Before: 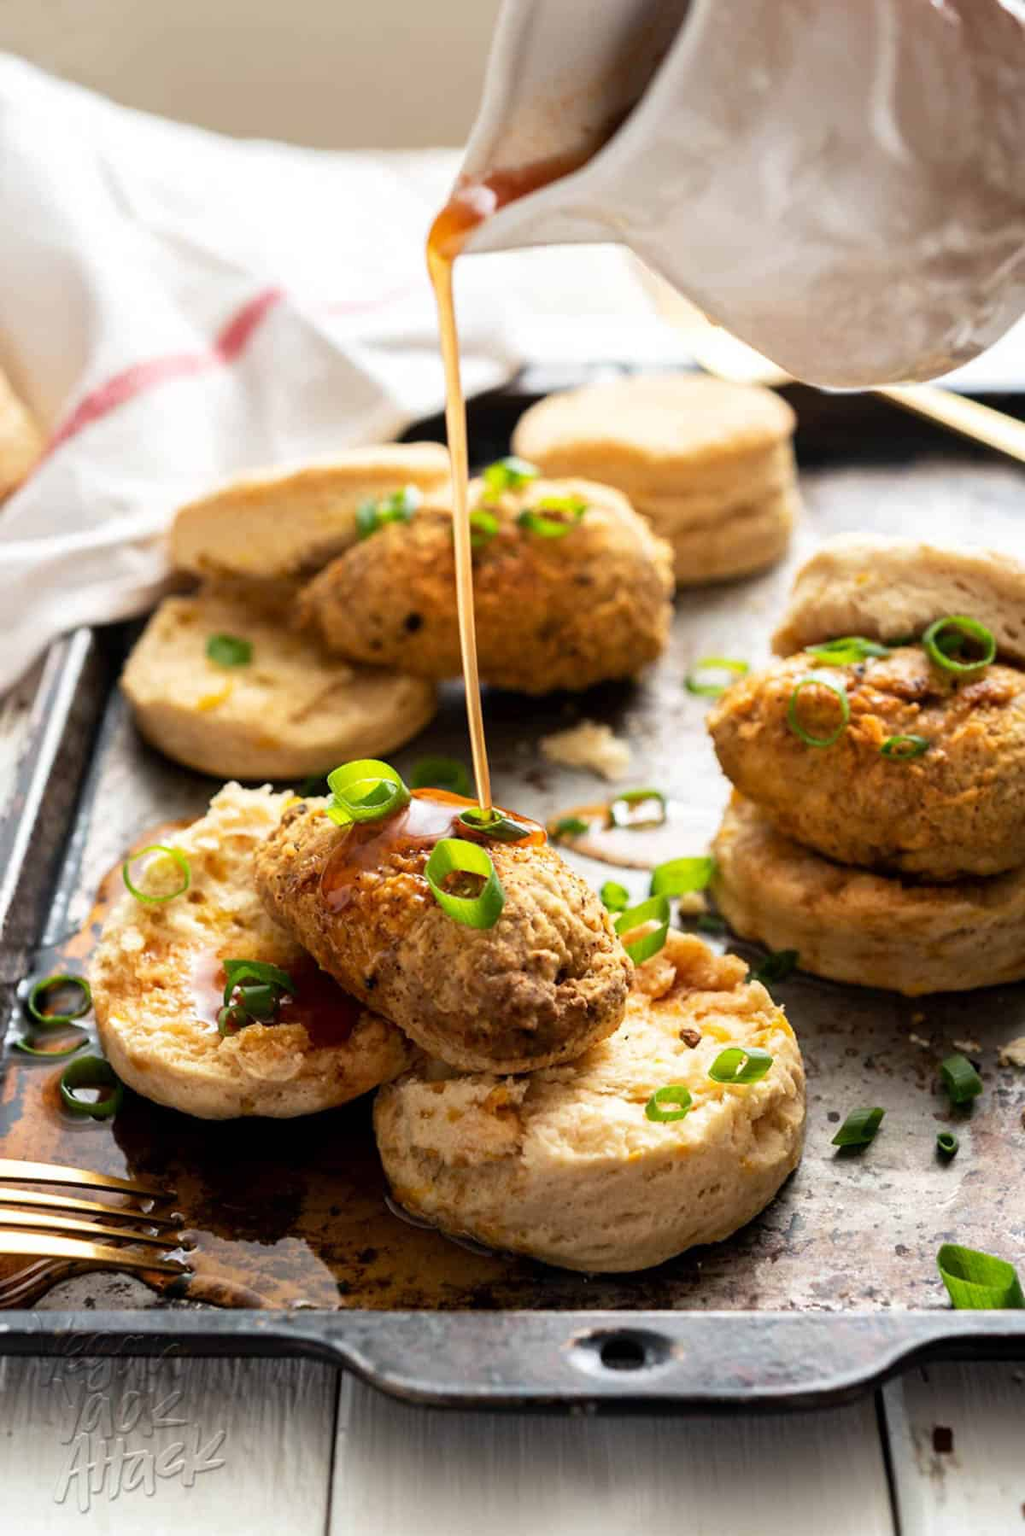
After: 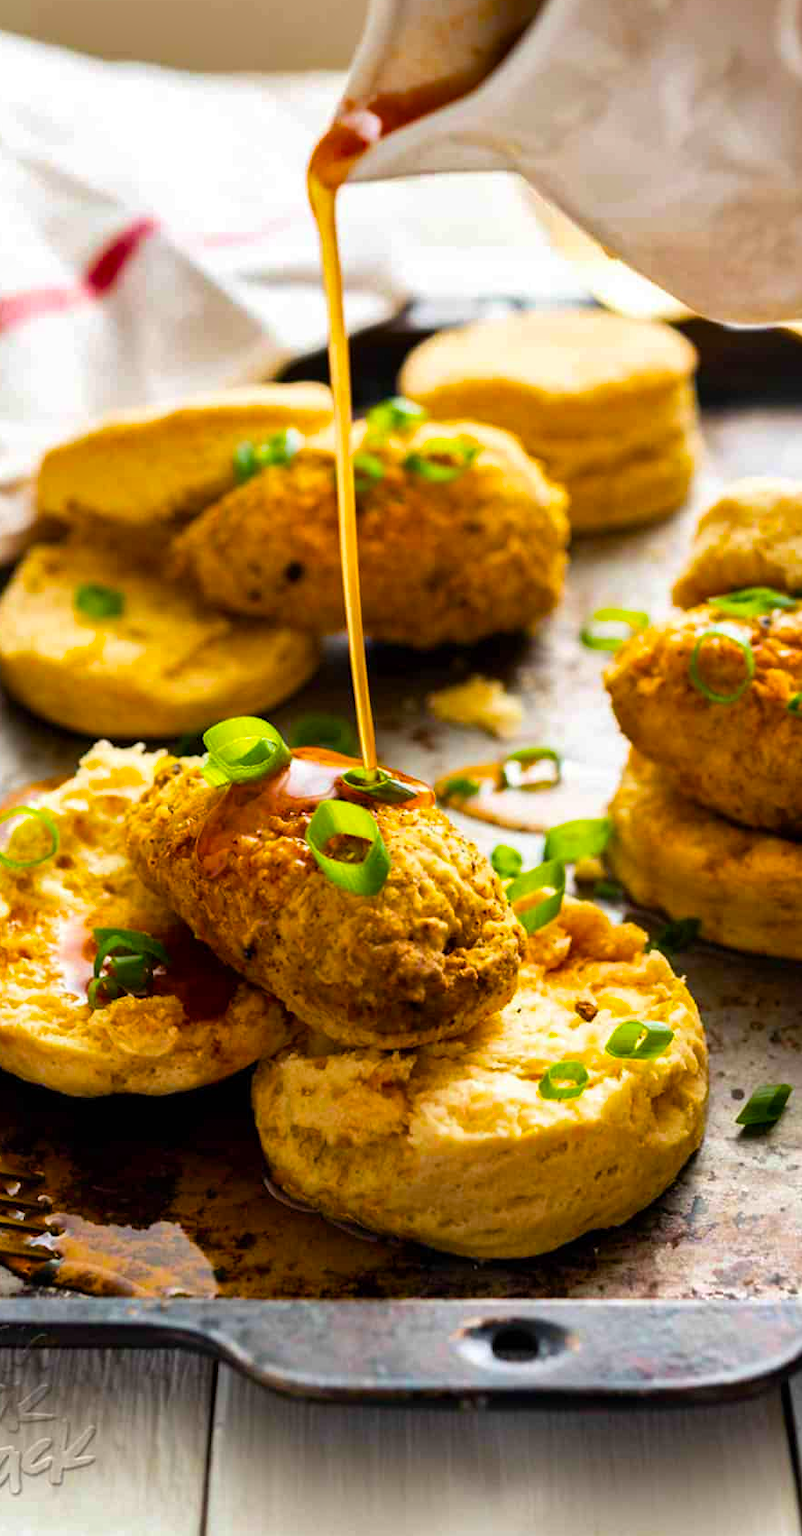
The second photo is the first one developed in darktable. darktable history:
shadows and highlights: soften with gaussian
color balance rgb: linear chroma grading › global chroma 22.597%, perceptual saturation grading › global saturation 30.708%, global vibrance 20%
crop and rotate: left 13.18%, top 5.284%, right 12.602%
